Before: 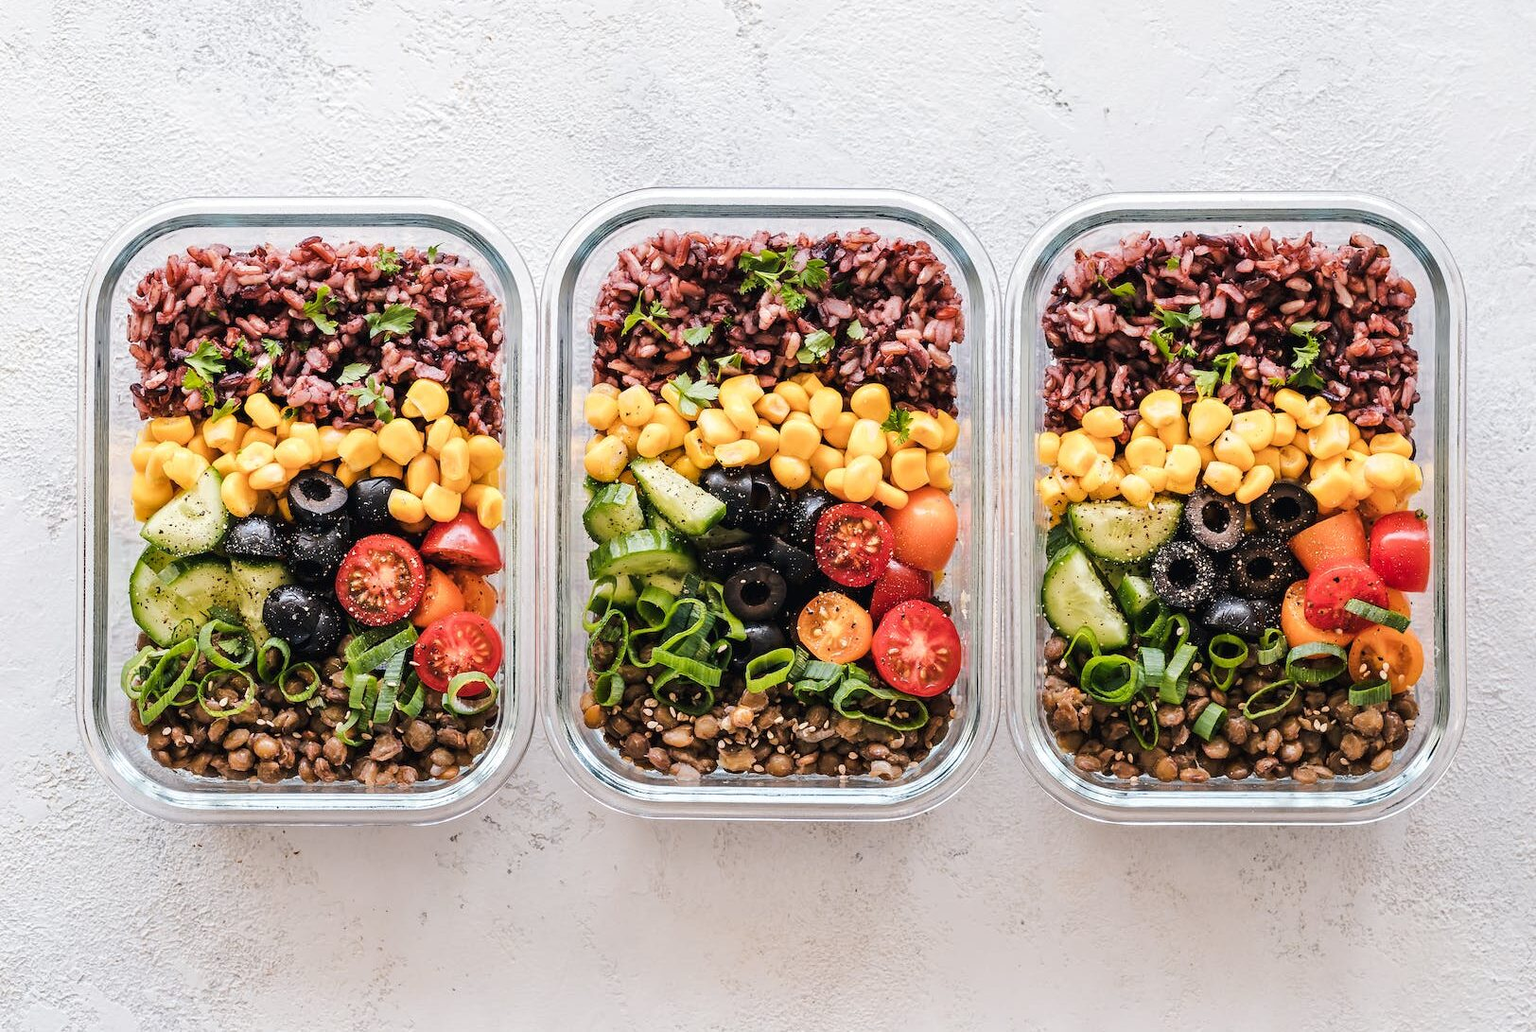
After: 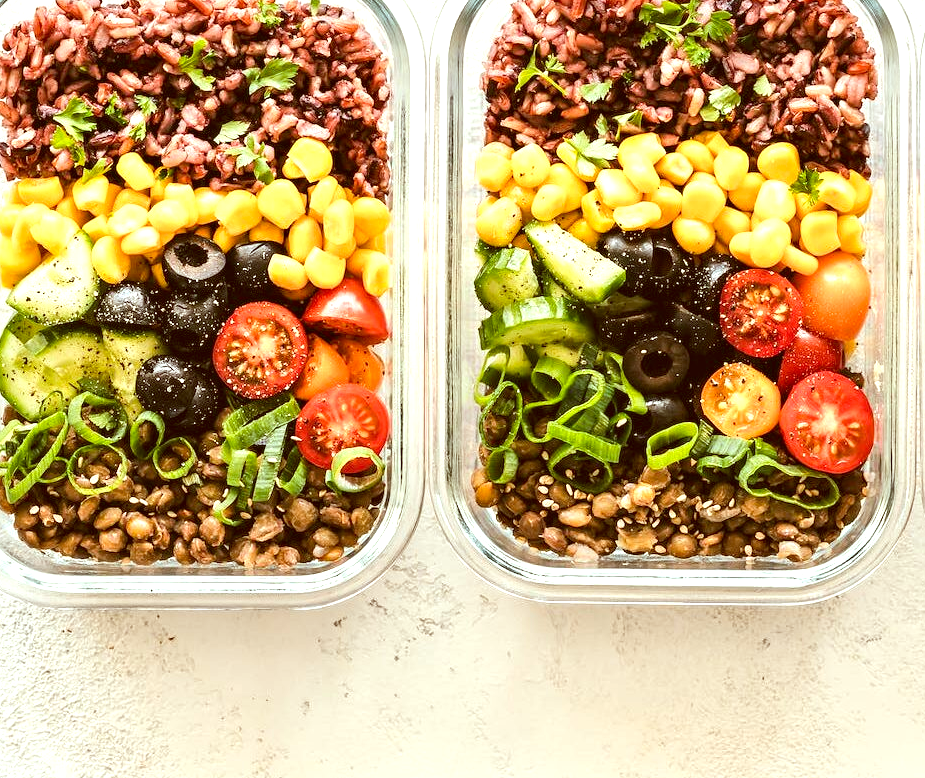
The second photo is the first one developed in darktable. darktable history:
exposure: black level correction 0, exposure 0.693 EV, compensate highlight preservation false
crop: left 8.765%, top 24.165%, right 34.27%, bottom 4.519%
color correction: highlights a* -5.54, highlights b* 9.79, shadows a* 9.75, shadows b* 24.89
